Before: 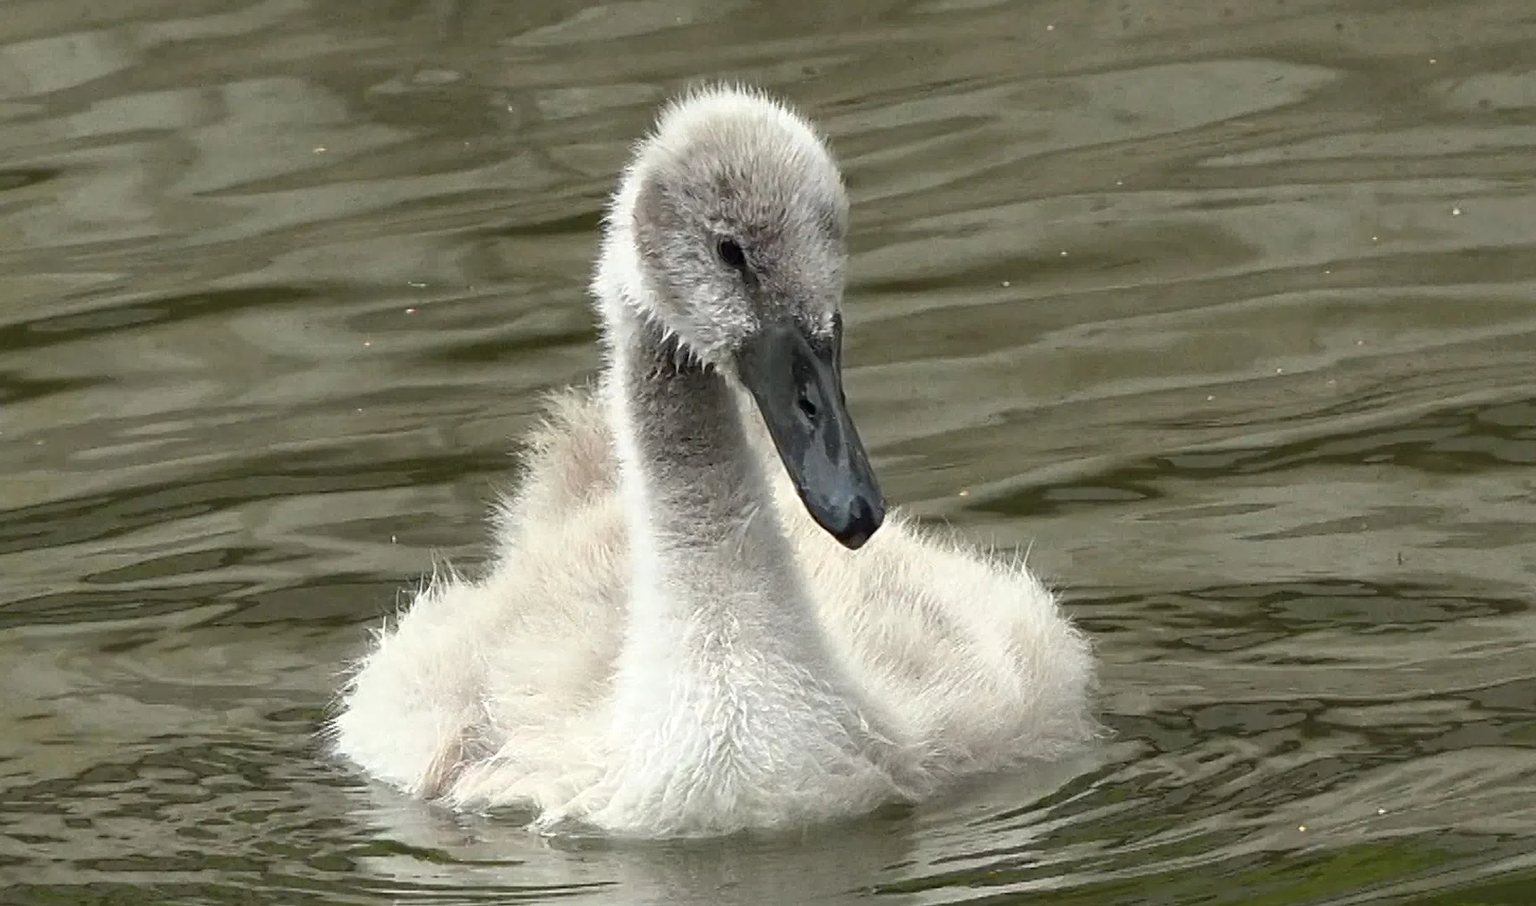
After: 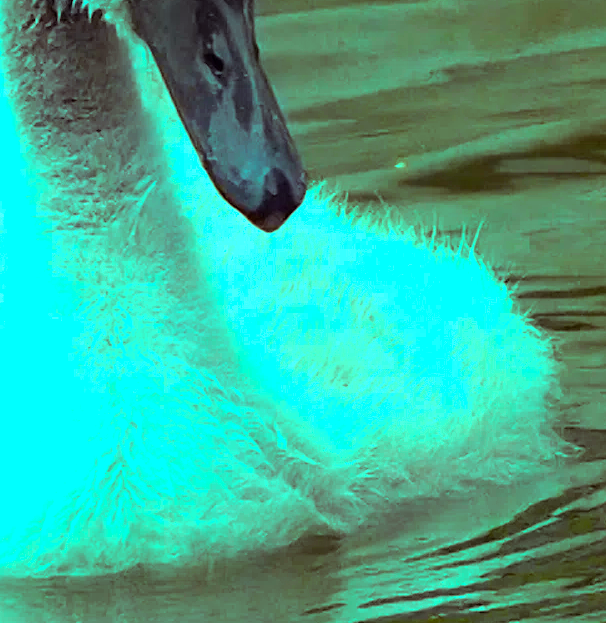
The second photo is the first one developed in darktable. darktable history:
crop: left 40.878%, top 39.176%, right 25.993%, bottom 3.081%
color balance: lift [1, 1.001, 0.999, 1.001], gamma [1, 1.004, 1.007, 0.993], gain [1, 0.991, 0.987, 1.013], contrast 7.5%, contrast fulcrum 10%, output saturation 115%
color balance rgb: shadows lift › luminance 0.49%, shadows lift › chroma 6.83%, shadows lift › hue 300.29°, power › hue 208.98°, highlights gain › luminance 20.24%, highlights gain › chroma 13.17%, highlights gain › hue 173.85°, perceptual saturation grading › global saturation 18.05%
